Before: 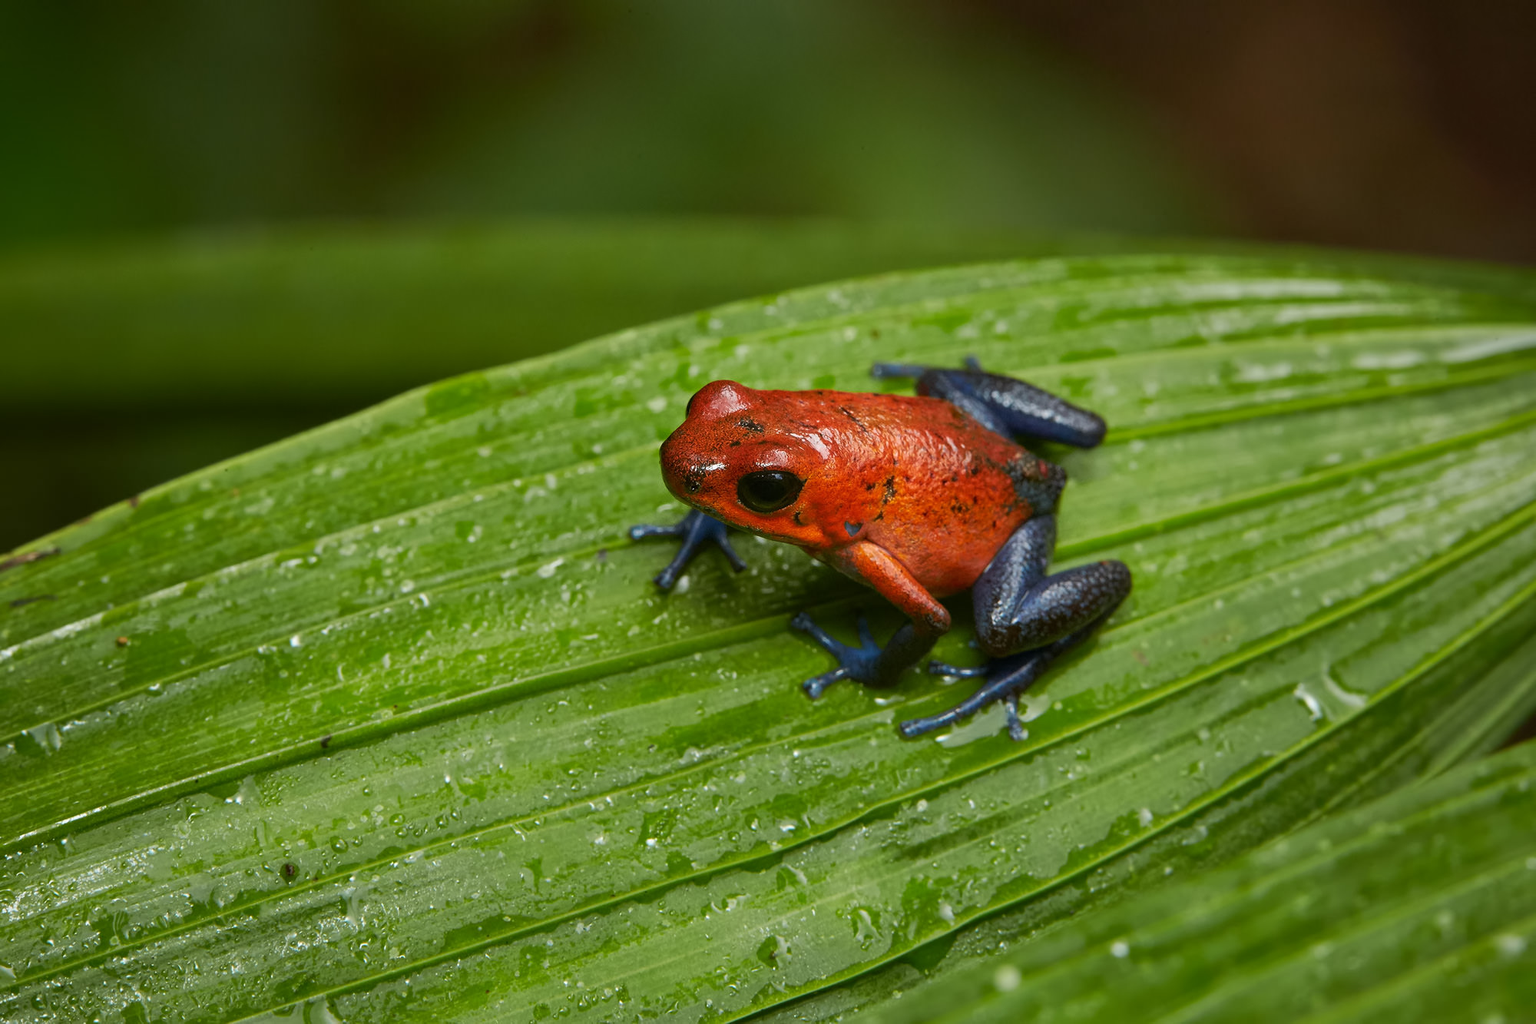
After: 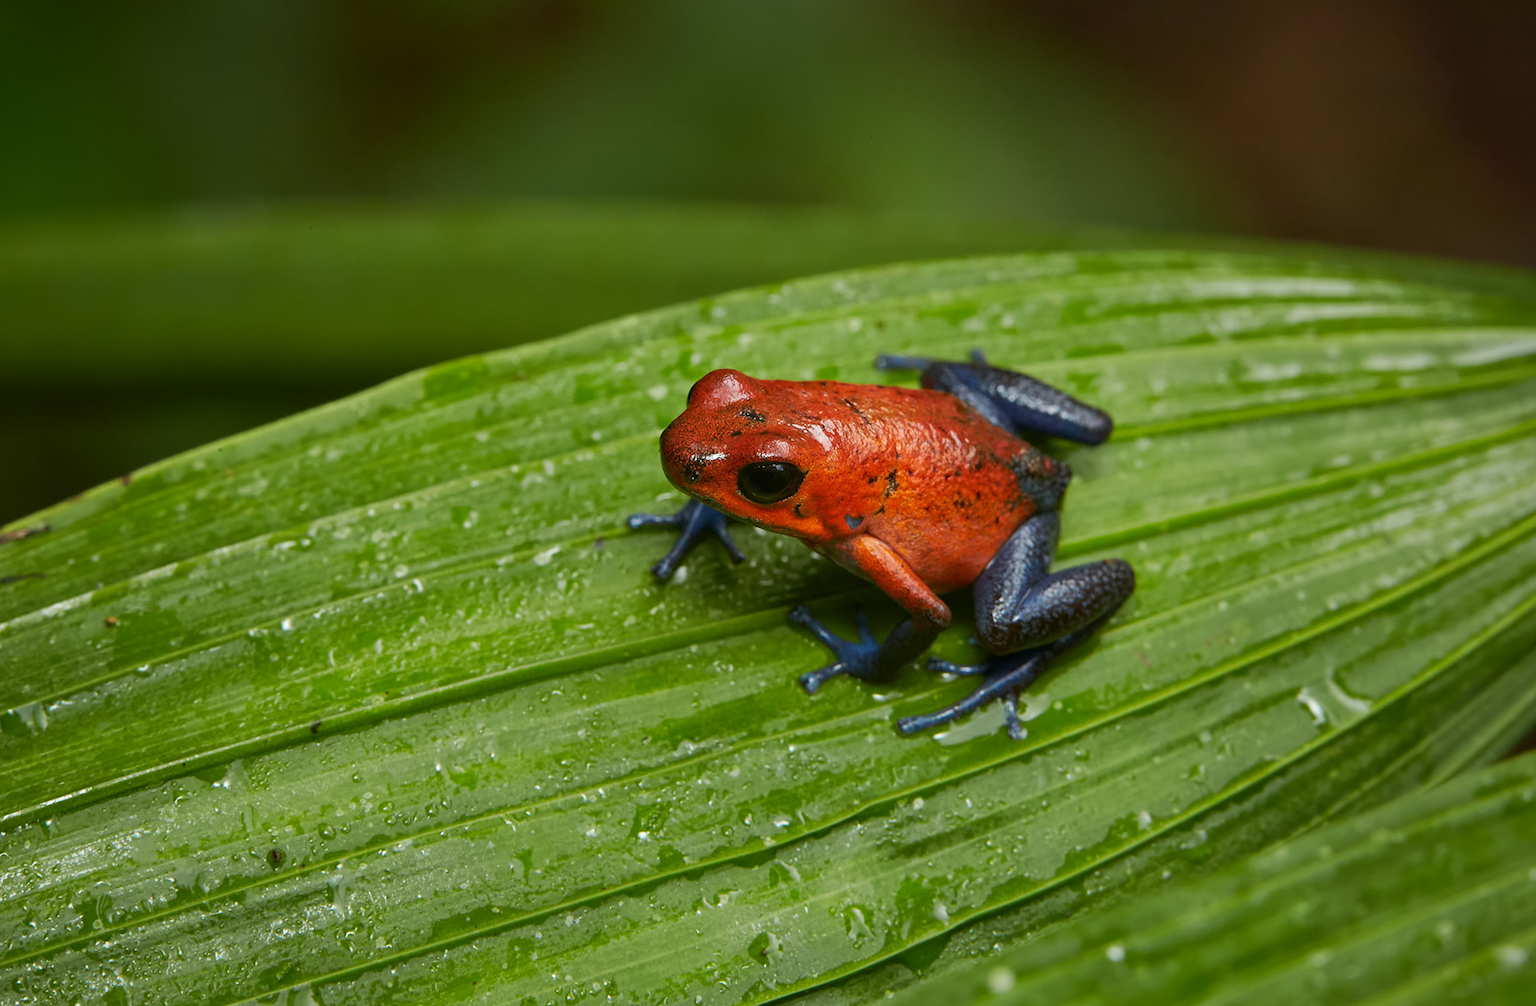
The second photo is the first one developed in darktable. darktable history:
rotate and perspective: rotation 1.14°, crop left 0.013, crop right 0.987, crop top 0.029, crop bottom 0.971
